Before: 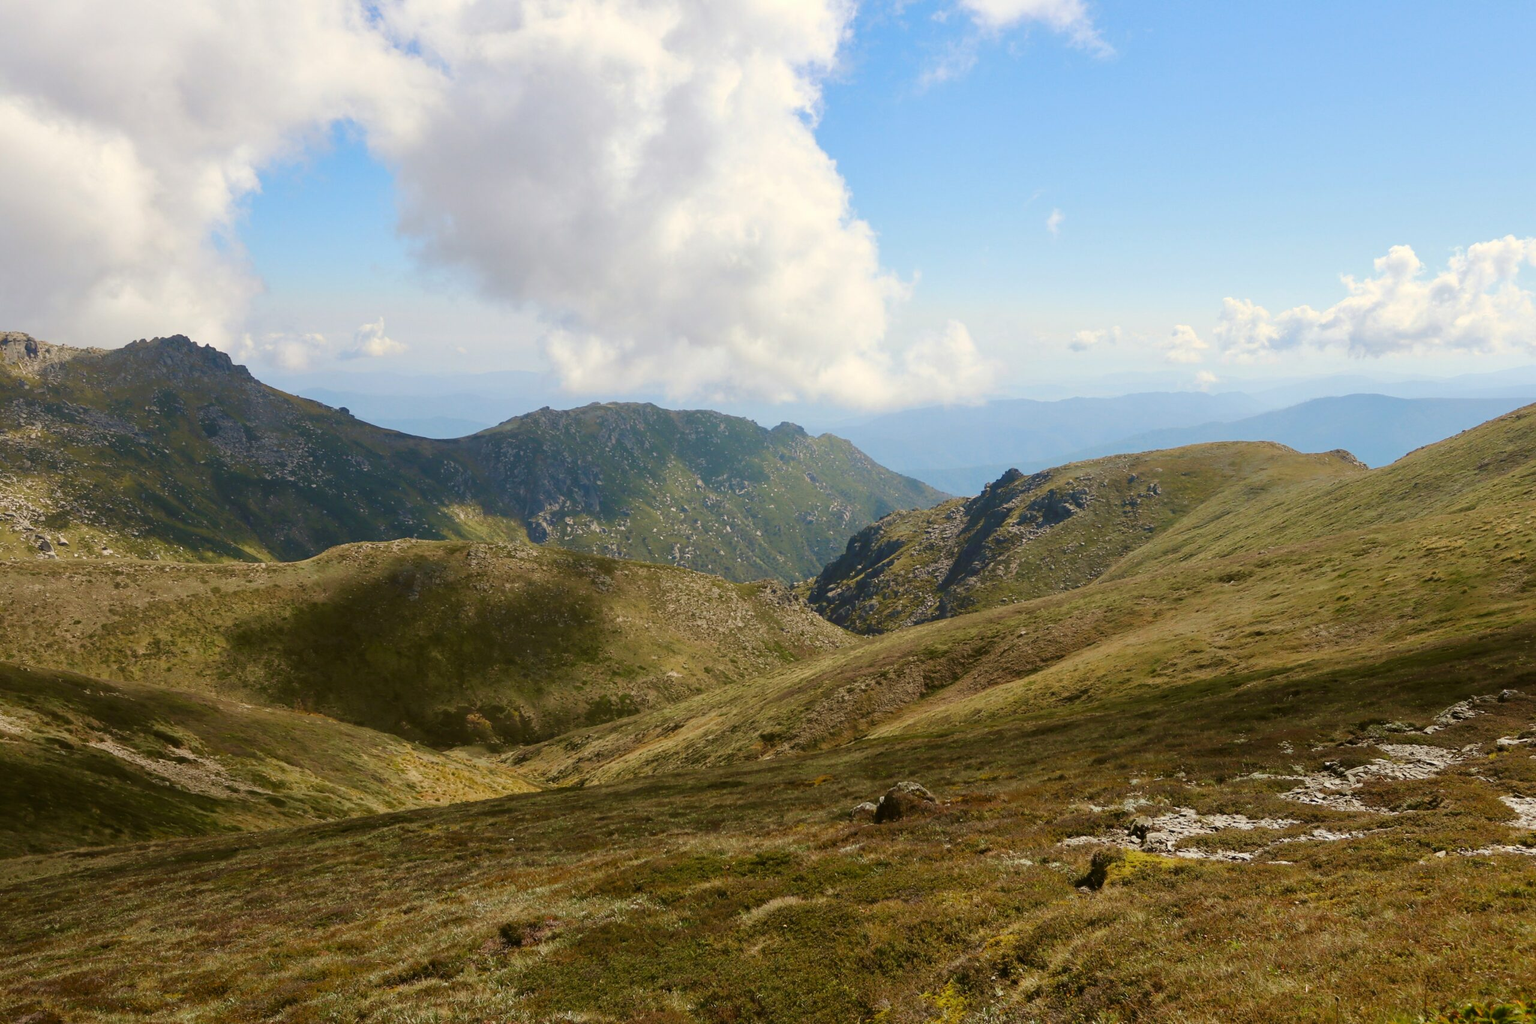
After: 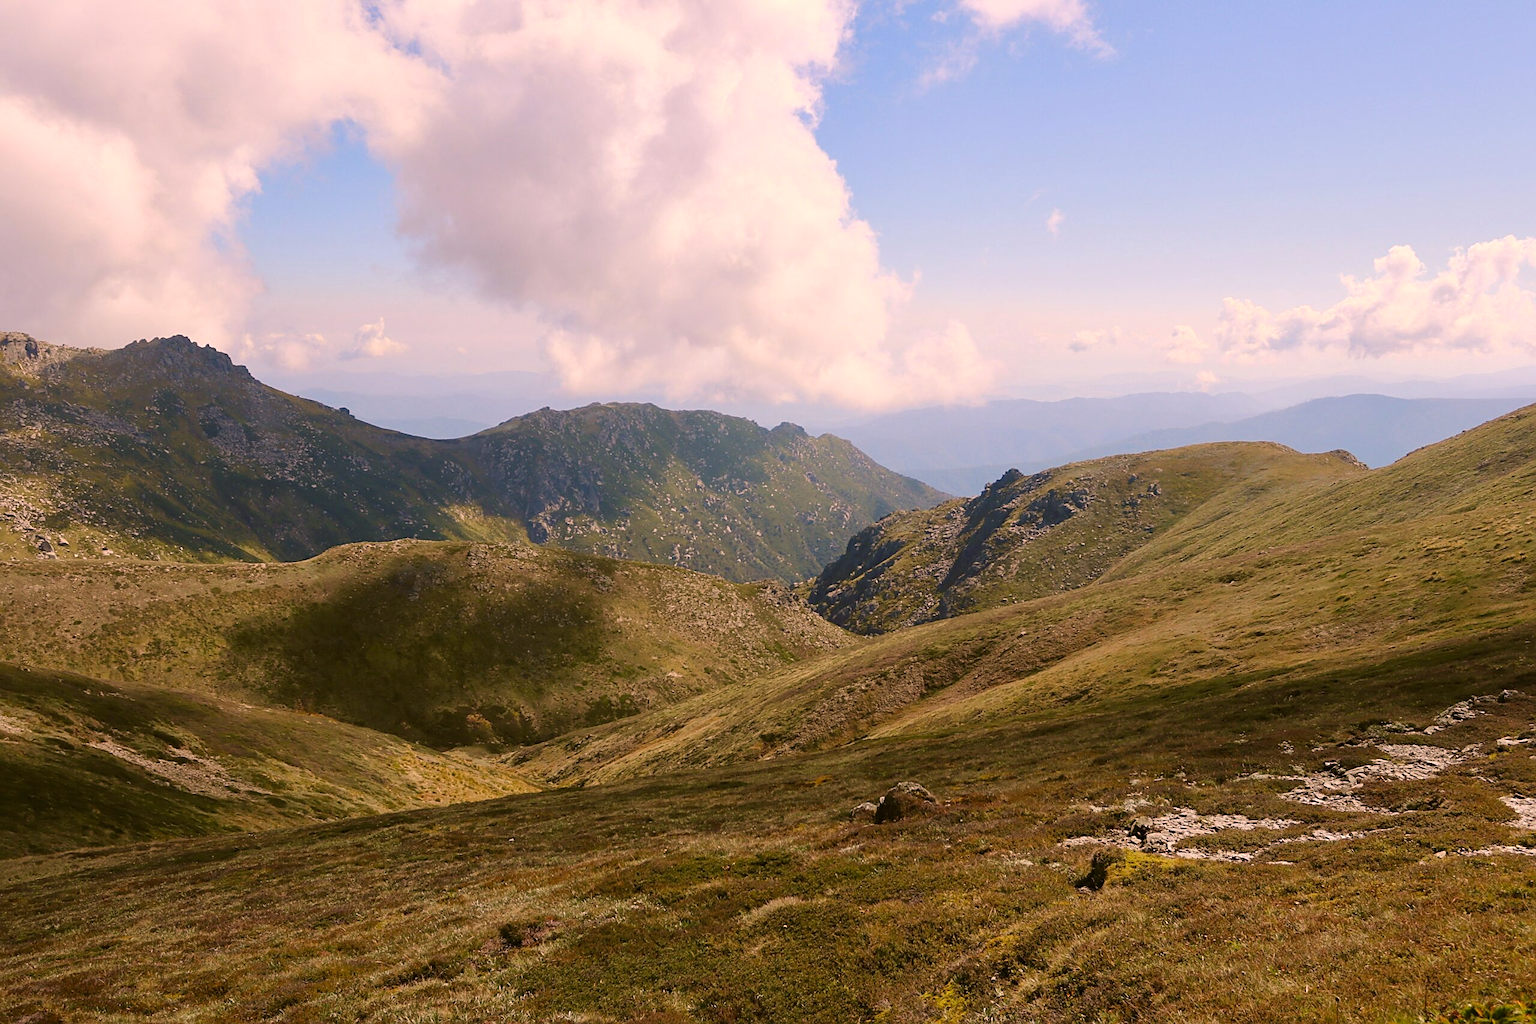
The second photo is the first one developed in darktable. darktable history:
color correction: highlights a* 14.52, highlights b* 4.84
sharpen: on, module defaults
